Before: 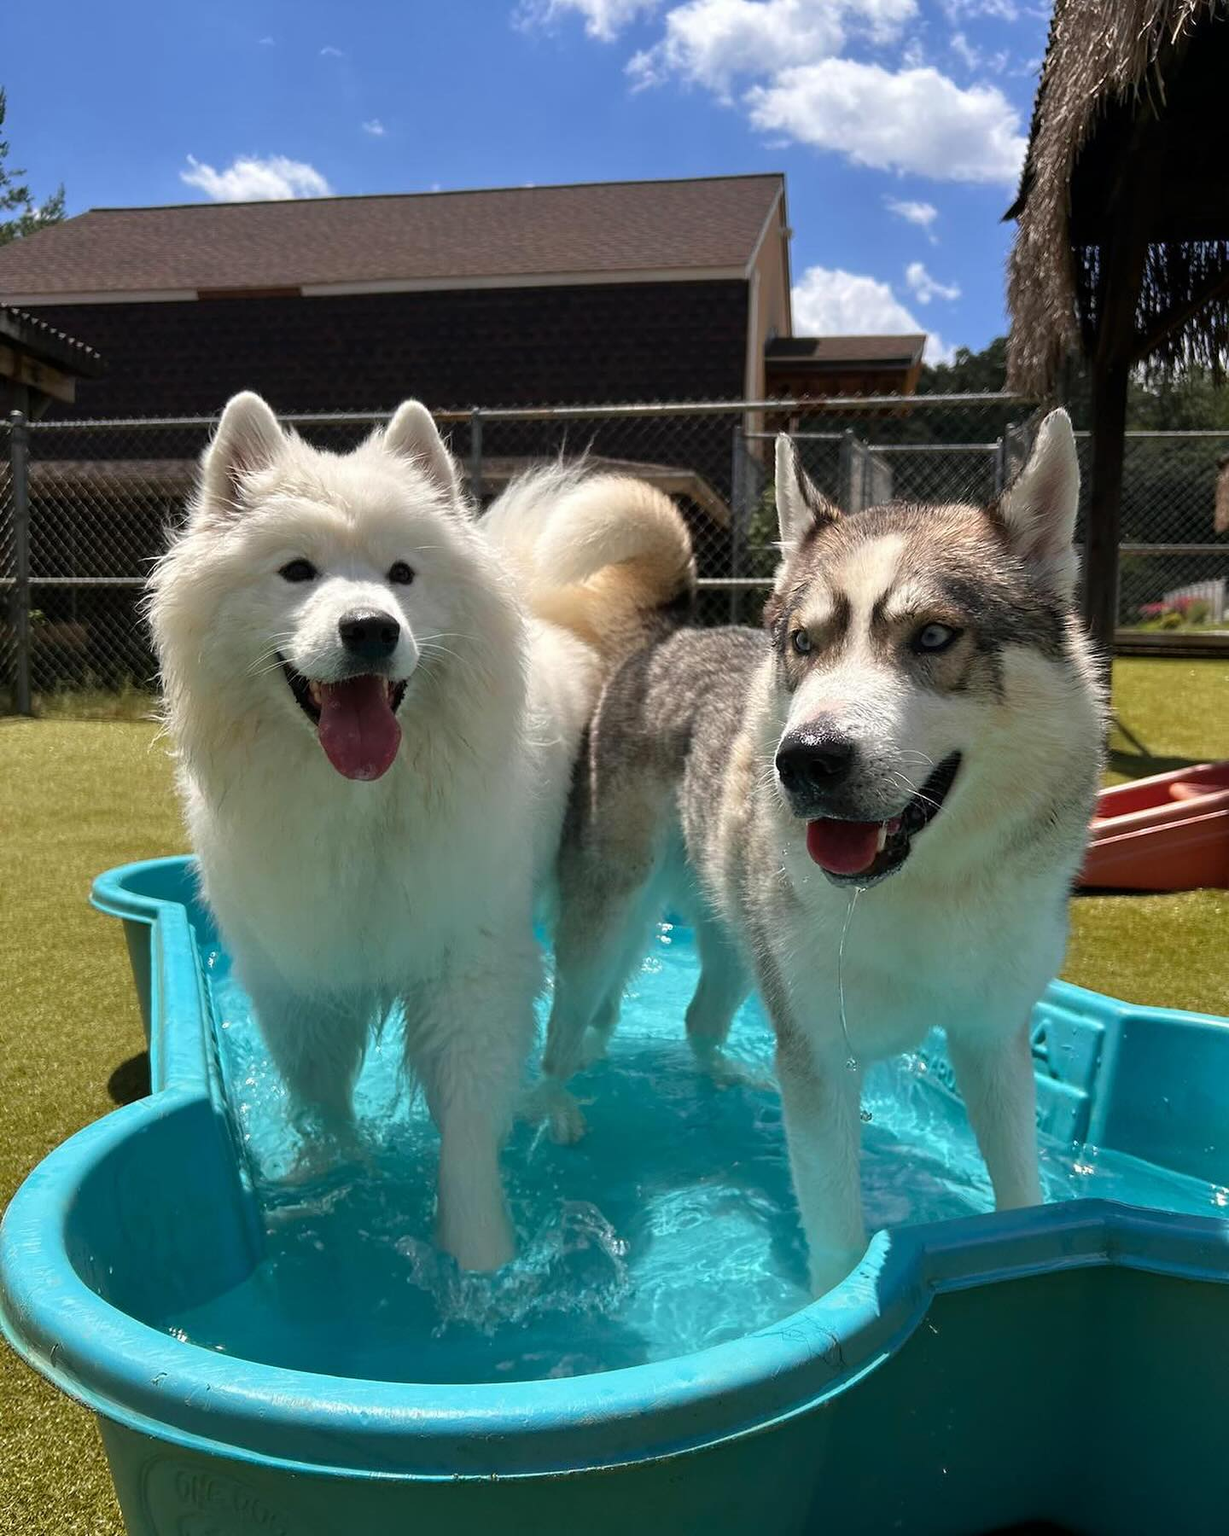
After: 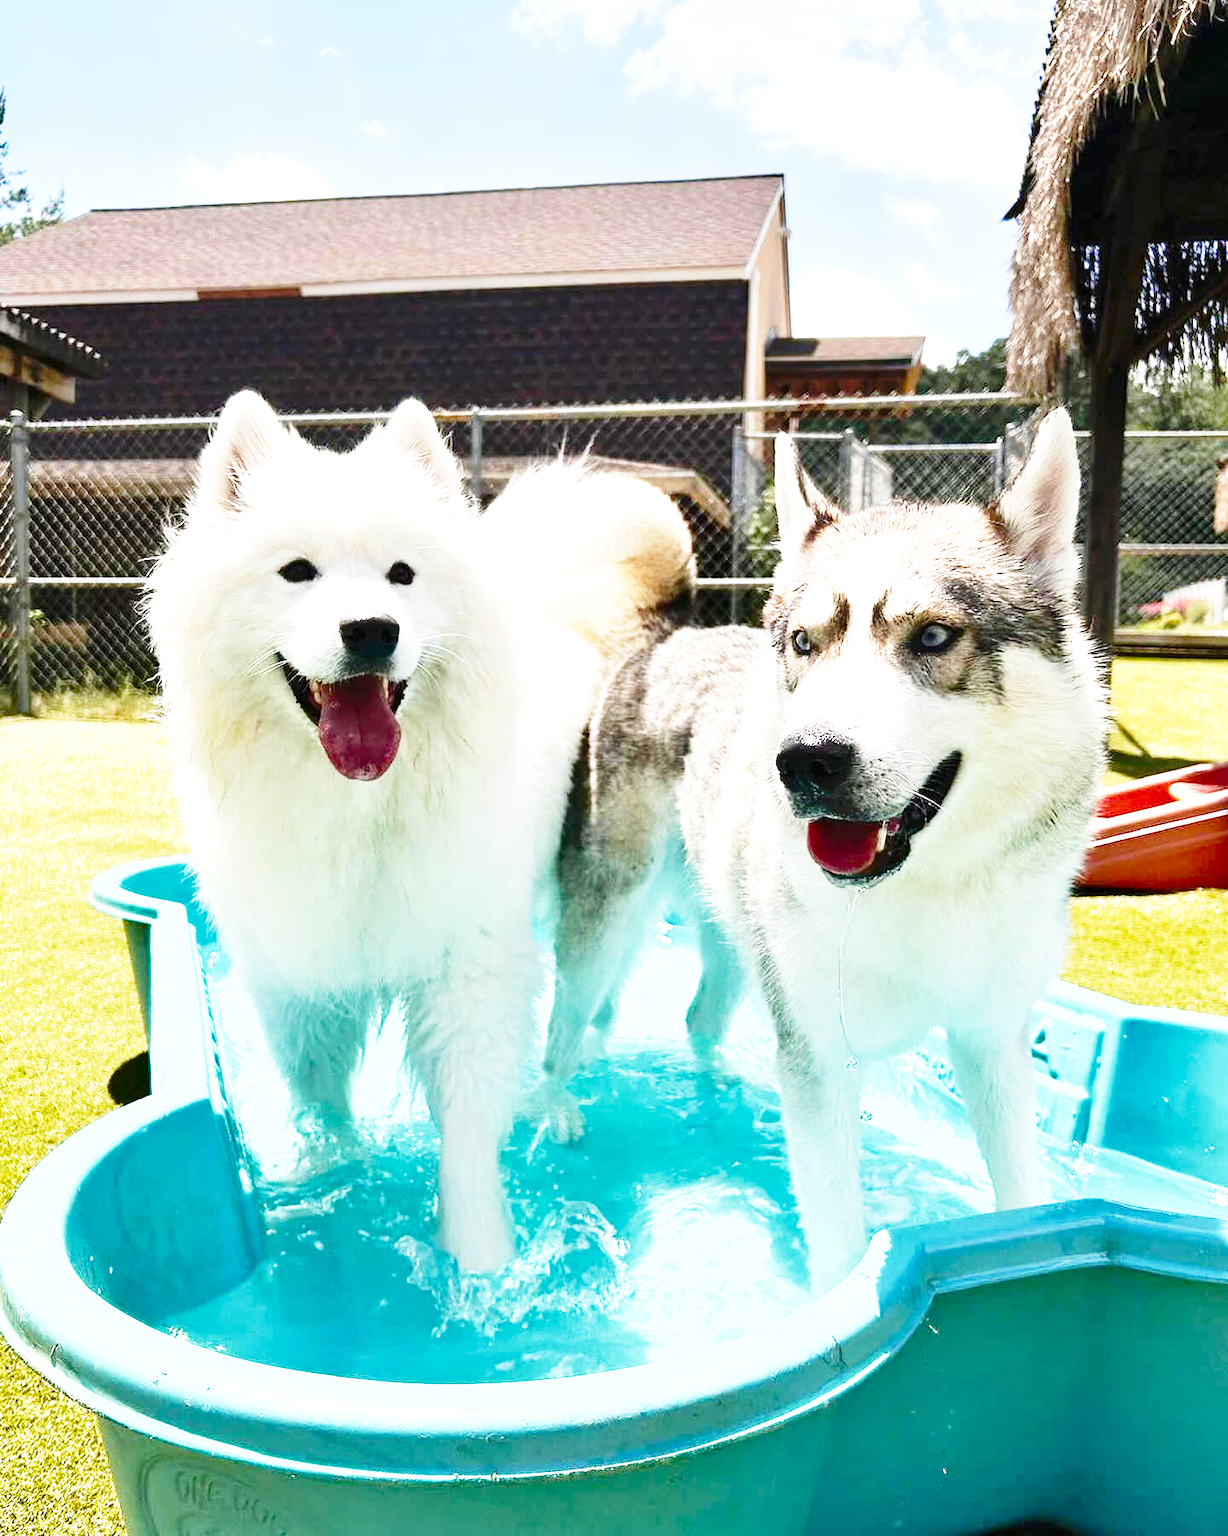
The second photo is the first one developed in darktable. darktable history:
exposure: black level correction 0, exposure 1.975 EV, compensate highlight preservation false
base curve: curves: ch0 [(0, 0) (0.032, 0.037) (0.105, 0.228) (0.435, 0.76) (0.856, 0.983) (1, 1)], preserve colors none
shadows and highlights: shadows 43.47, white point adjustment -1.51, soften with gaussian
